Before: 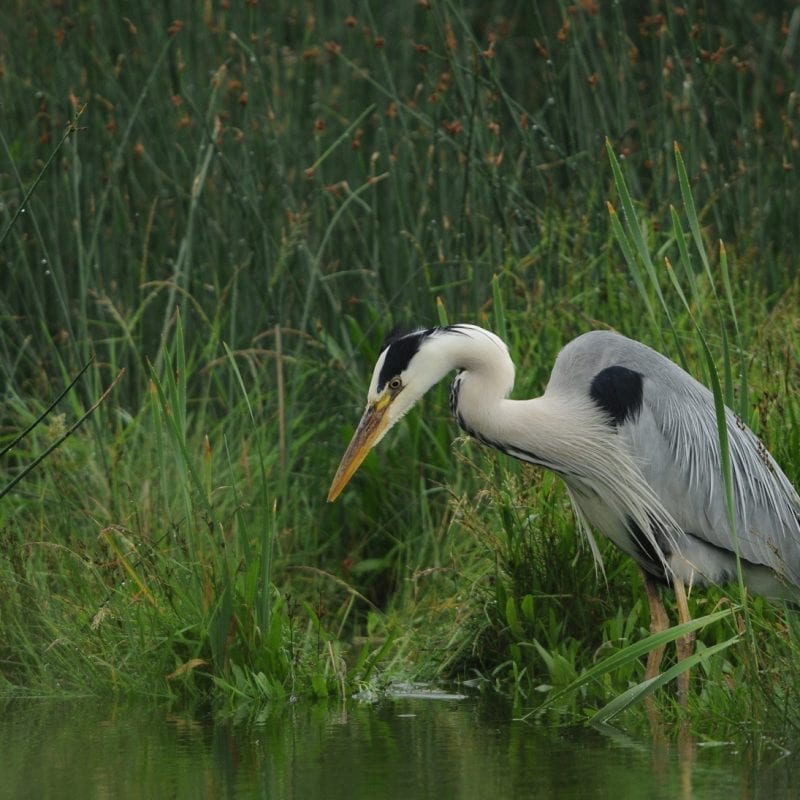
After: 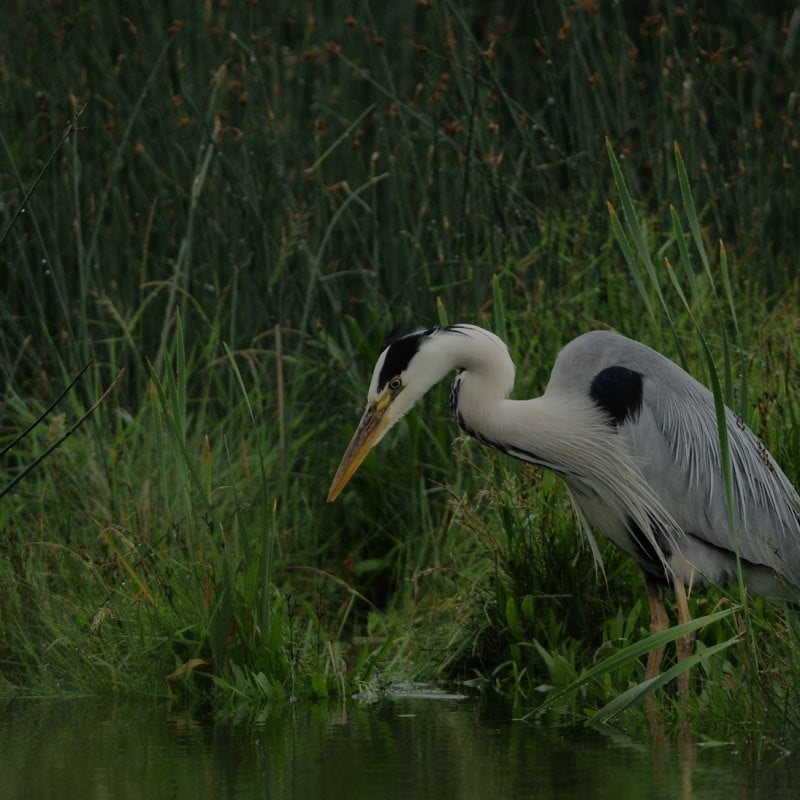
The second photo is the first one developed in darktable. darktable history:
exposure: exposure -1 EV, compensate highlight preservation false
filmic rgb: black relative exposure -16 EV, white relative exposure 4.97 EV, hardness 6.25
